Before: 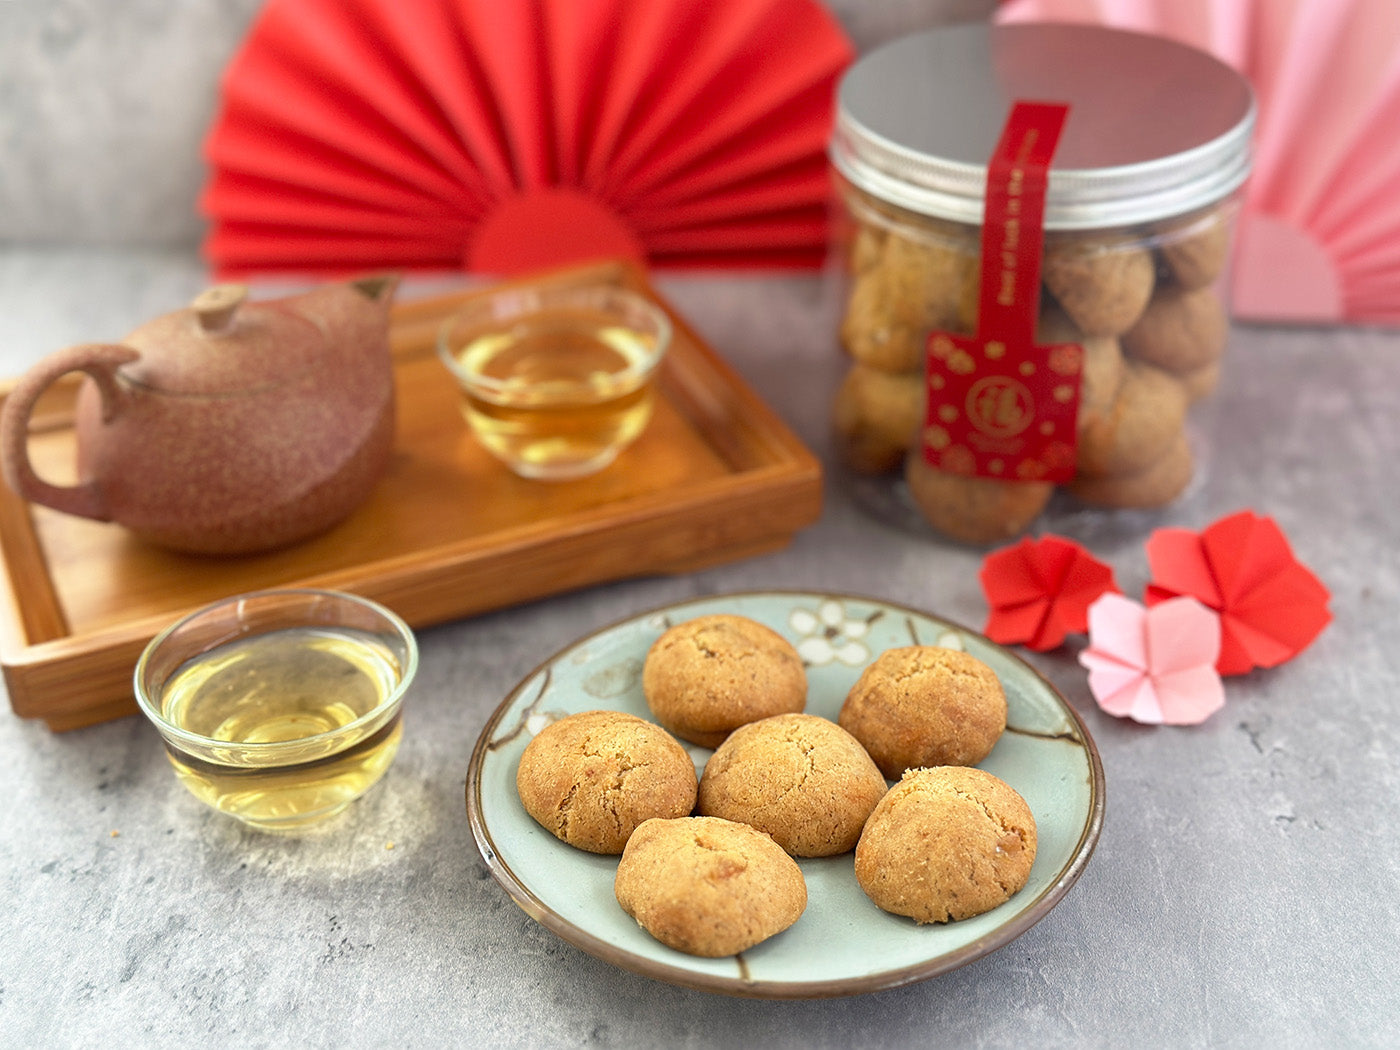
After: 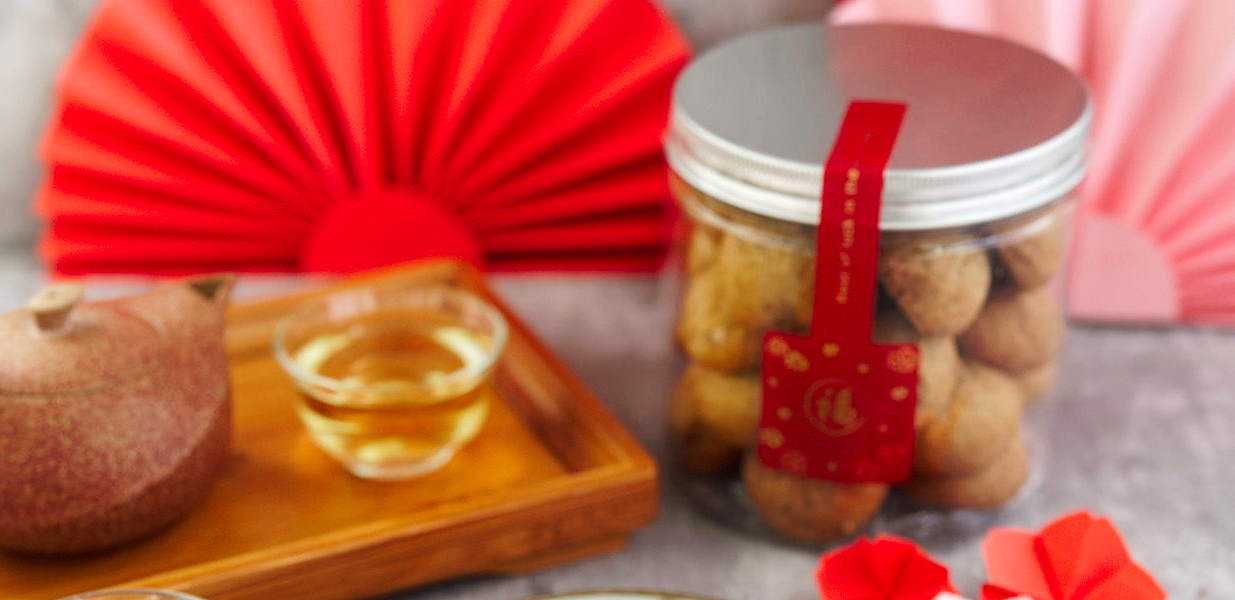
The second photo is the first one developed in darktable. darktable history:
color zones: curves: ch0 [(0, 0.5) (0.143, 0.5) (0.286, 0.456) (0.429, 0.5) (0.571, 0.5) (0.714, 0.5) (0.857, 0.5) (1, 0.5)]; ch1 [(0, 0.5) (0.143, 0.5) (0.286, 0.422) (0.429, 0.5) (0.571, 0.5) (0.714, 0.5) (0.857, 0.5) (1, 0.5)]
color balance rgb: shadows lift › chroma 0.694%, shadows lift › hue 115.03°, perceptual saturation grading › global saturation -3.934%, perceptual saturation grading › shadows -2.668%
crop and rotate: left 11.782%, bottom 42.772%
tone curve: curves: ch0 [(0, 0) (0.126, 0.061) (0.338, 0.285) (0.494, 0.518) (0.703, 0.762) (1, 1)]; ch1 [(0, 0) (0.389, 0.313) (0.457, 0.442) (0.5, 0.501) (0.55, 0.578) (1, 1)]; ch2 [(0, 0) (0.44, 0.424) (0.501, 0.499) (0.557, 0.564) (0.613, 0.67) (0.707, 0.746) (1, 1)], preserve colors none
